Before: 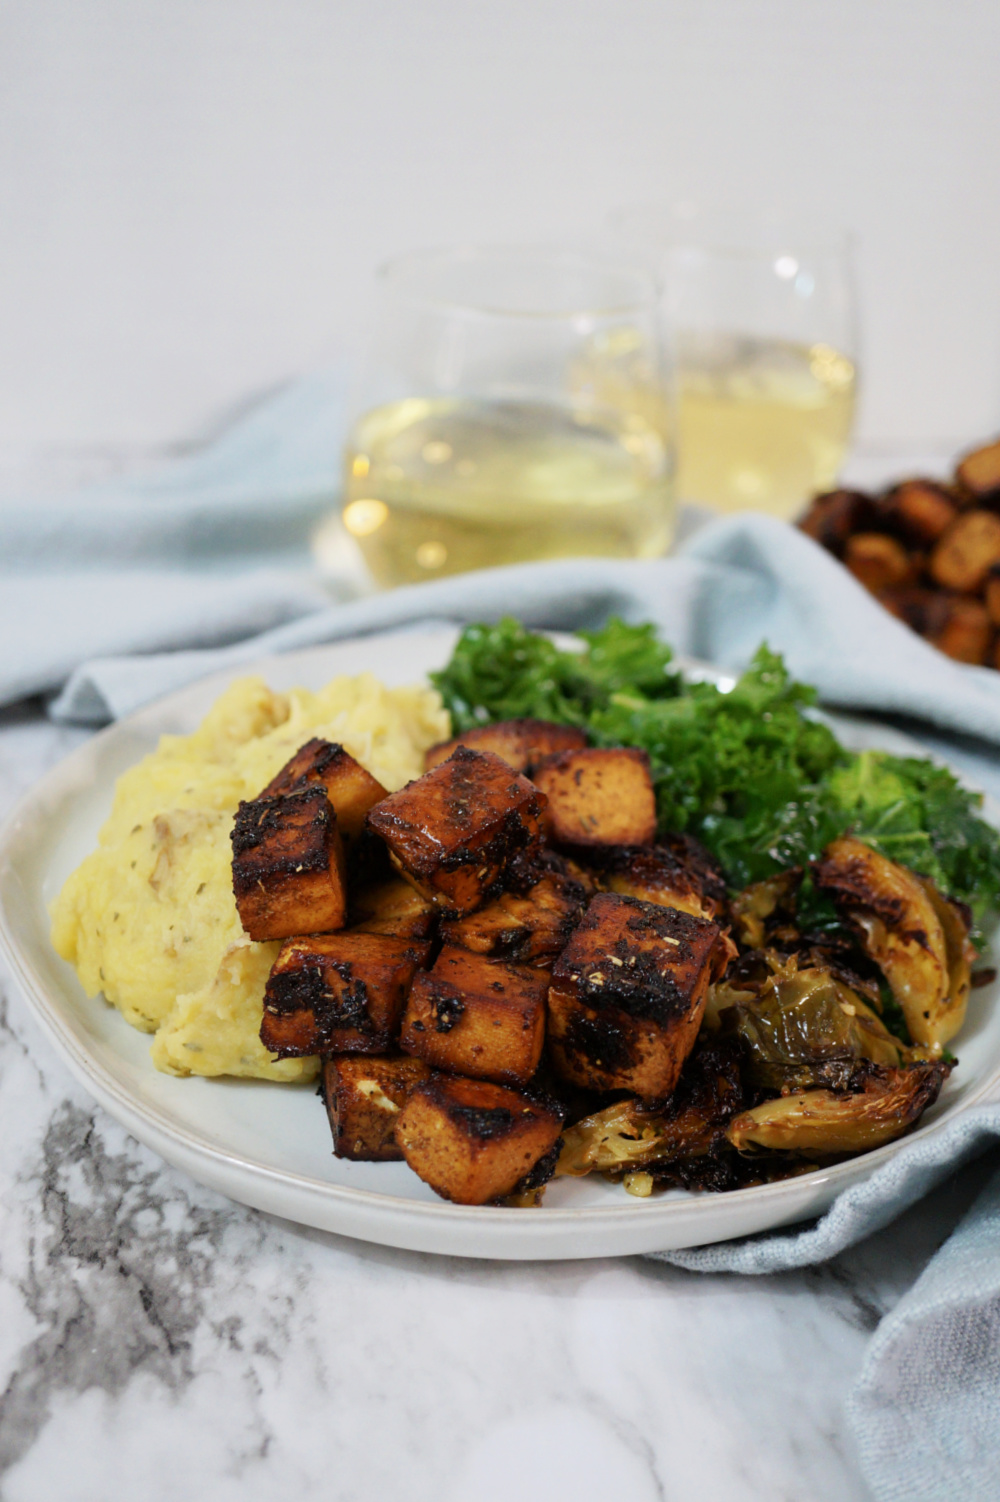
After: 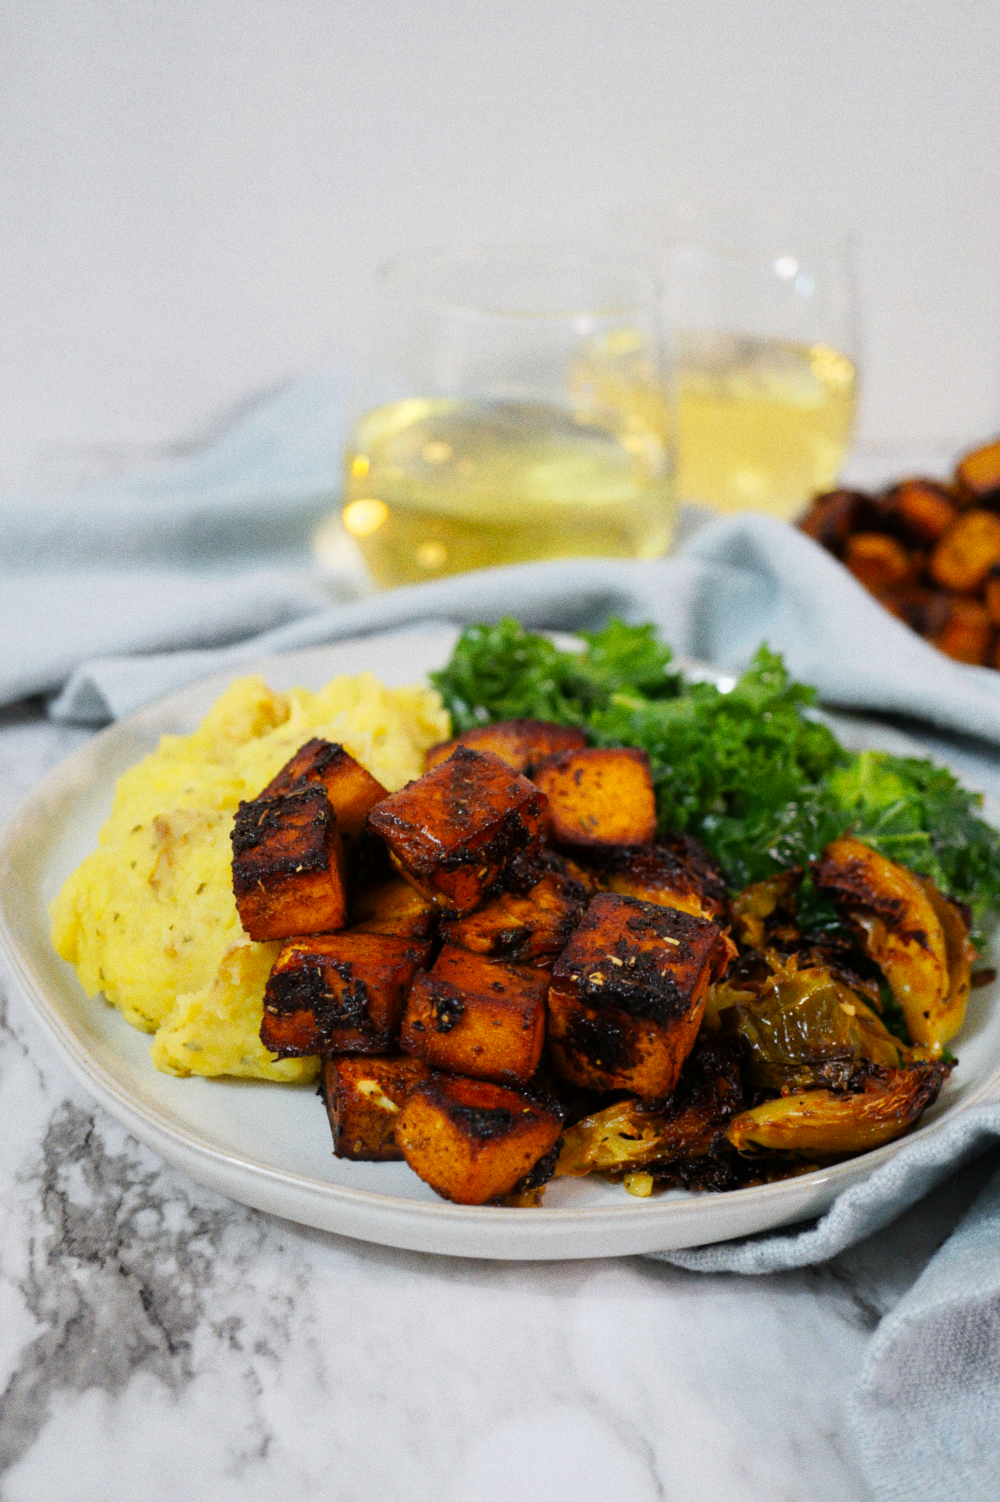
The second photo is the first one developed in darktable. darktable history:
grain: coarseness 0.47 ISO
color zones: curves: ch0 [(0.224, 0.526) (0.75, 0.5)]; ch1 [(0.055, 0.526) (0.224, 0.761) (0.377, 0.526) (0.75, 0.5)]
